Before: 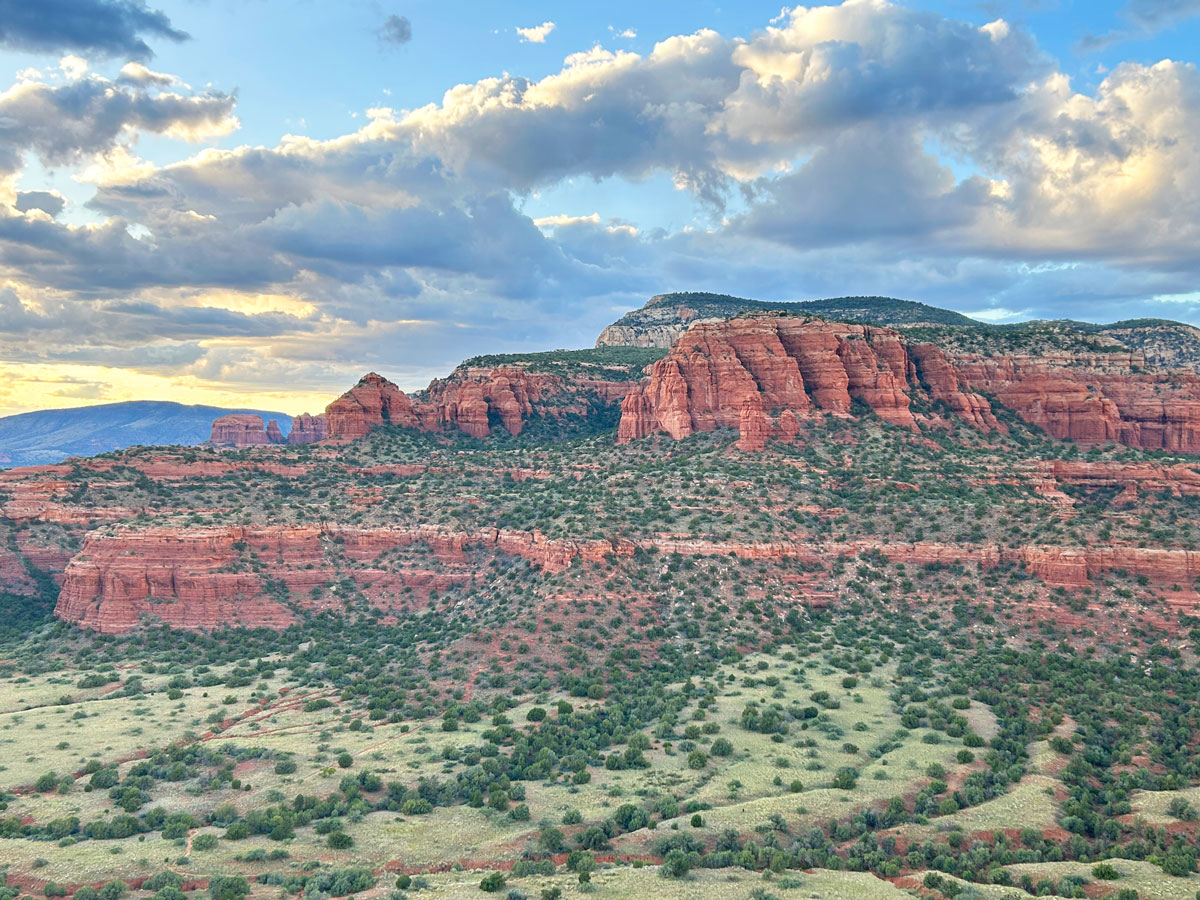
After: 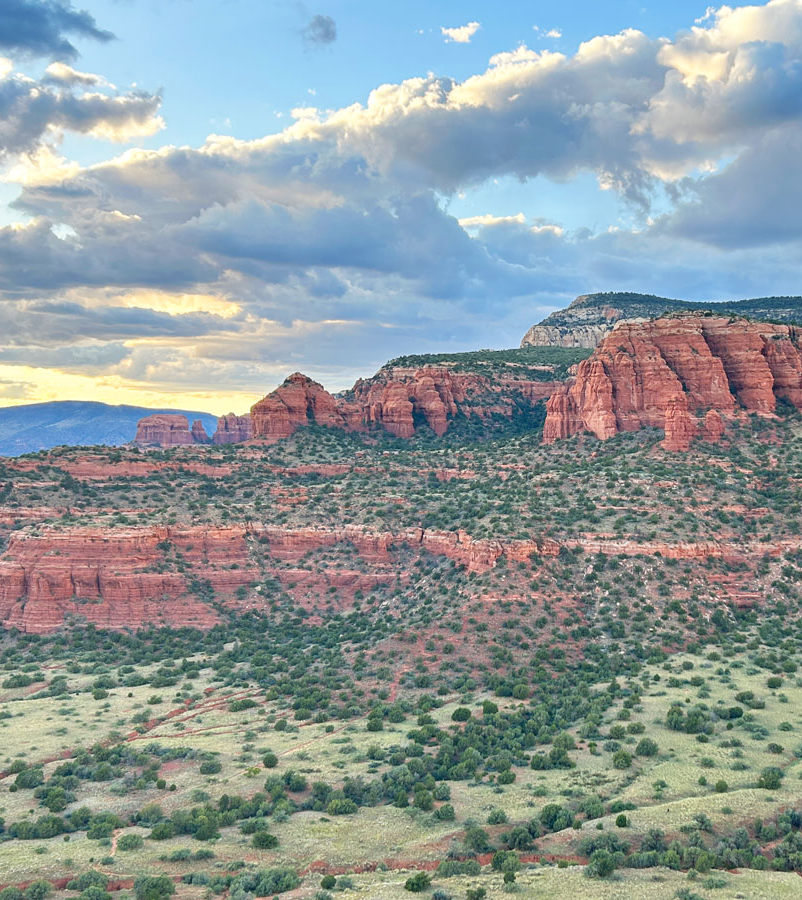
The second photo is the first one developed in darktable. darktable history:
crop and rotate: left 6.309%, right 26.844%
